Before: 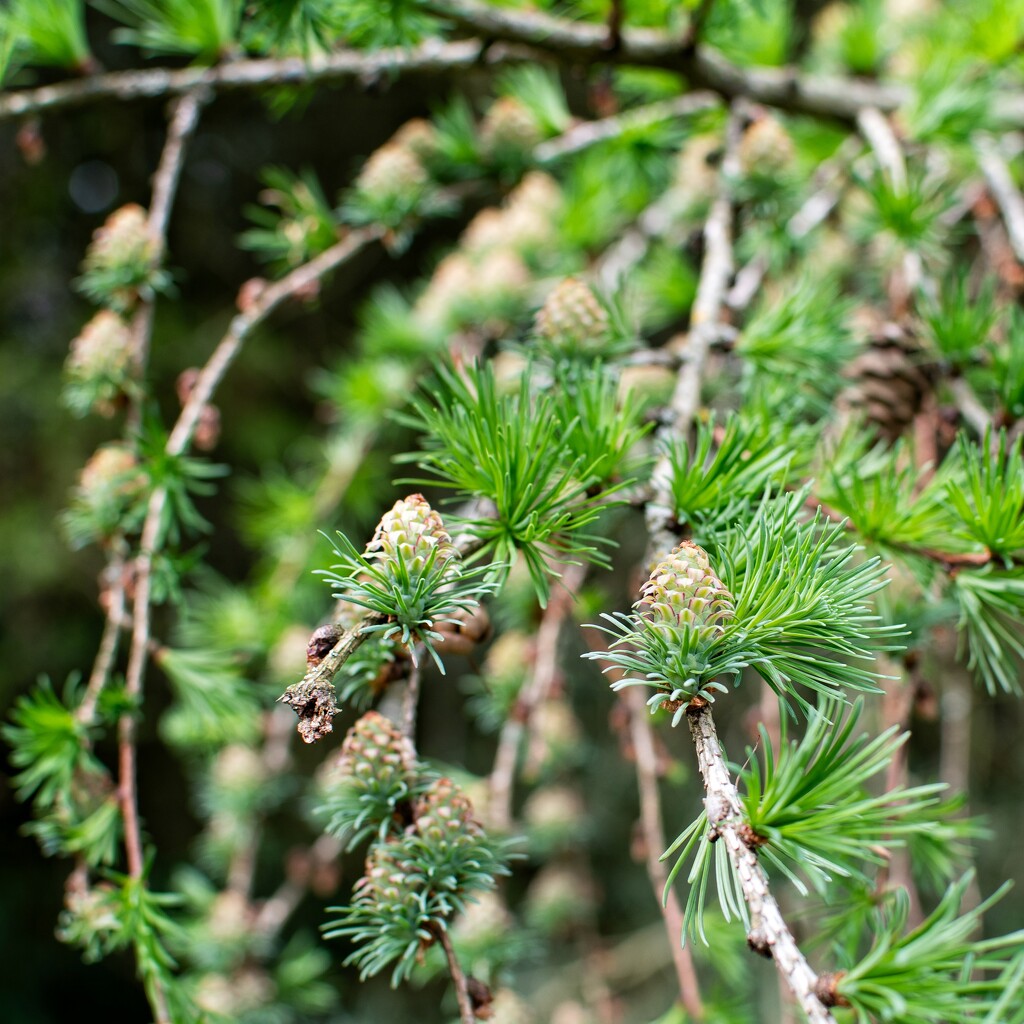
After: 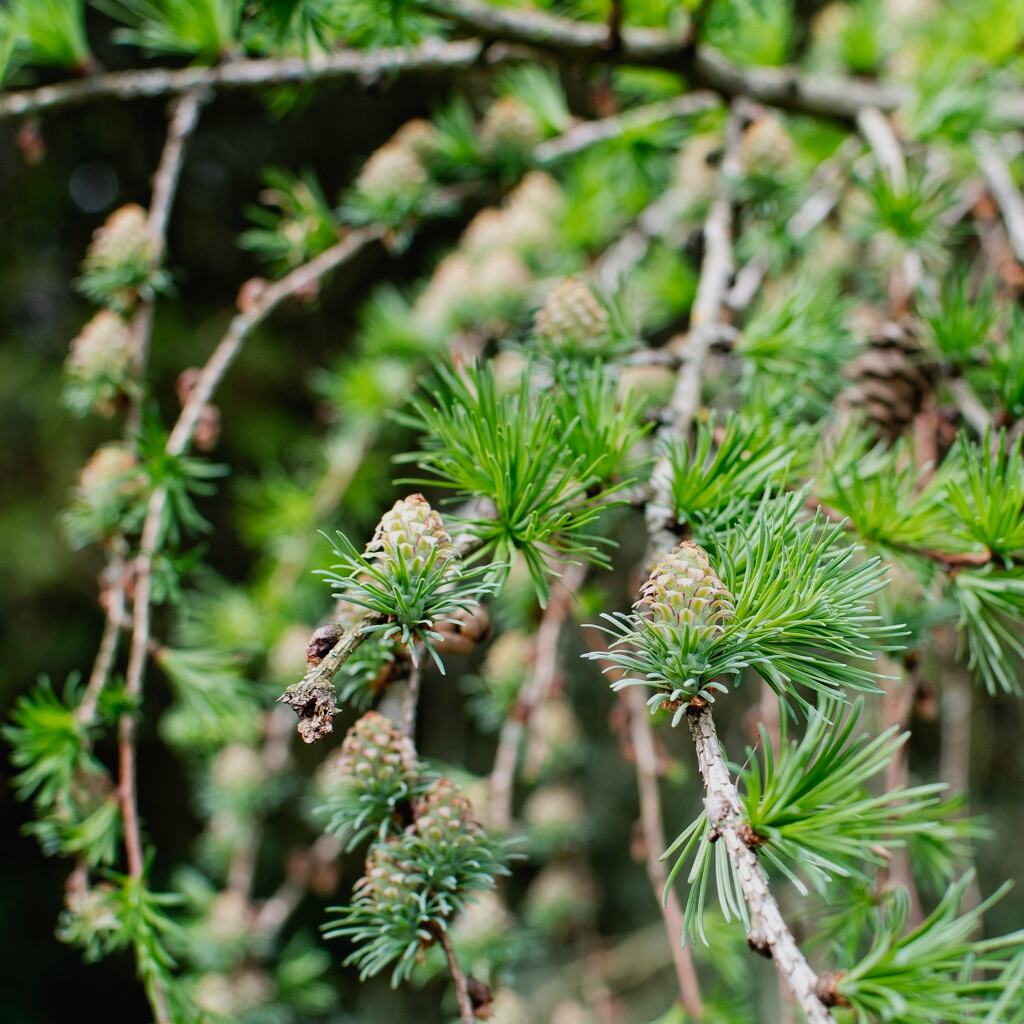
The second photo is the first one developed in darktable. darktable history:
exposure: exposure -0.307 EV, compensate exposure bias true, compensate highlight preservation false
tone curve: curves: ch0 [(0, 0.013) (0.036, 0.035) (0.274, 0.288) (0.504, 0.536) (0.844, 0.84) (1, 0.97)]; ch1 [(0, 0) (0.389, 0.403) (0.462, 0.48) (0.499, 0.5) (0.524, 0.529) (0.567, 0.603) (0.626, 0.651) (0.749, 0.781) (1, 1)]; ch2 [(0, 0) (0.464, 0.478) (0.5, 0.501) (0.533, 0.539) (0.599, 0.6) (0.704, 0.732) (1, 1)], preserve colors none
